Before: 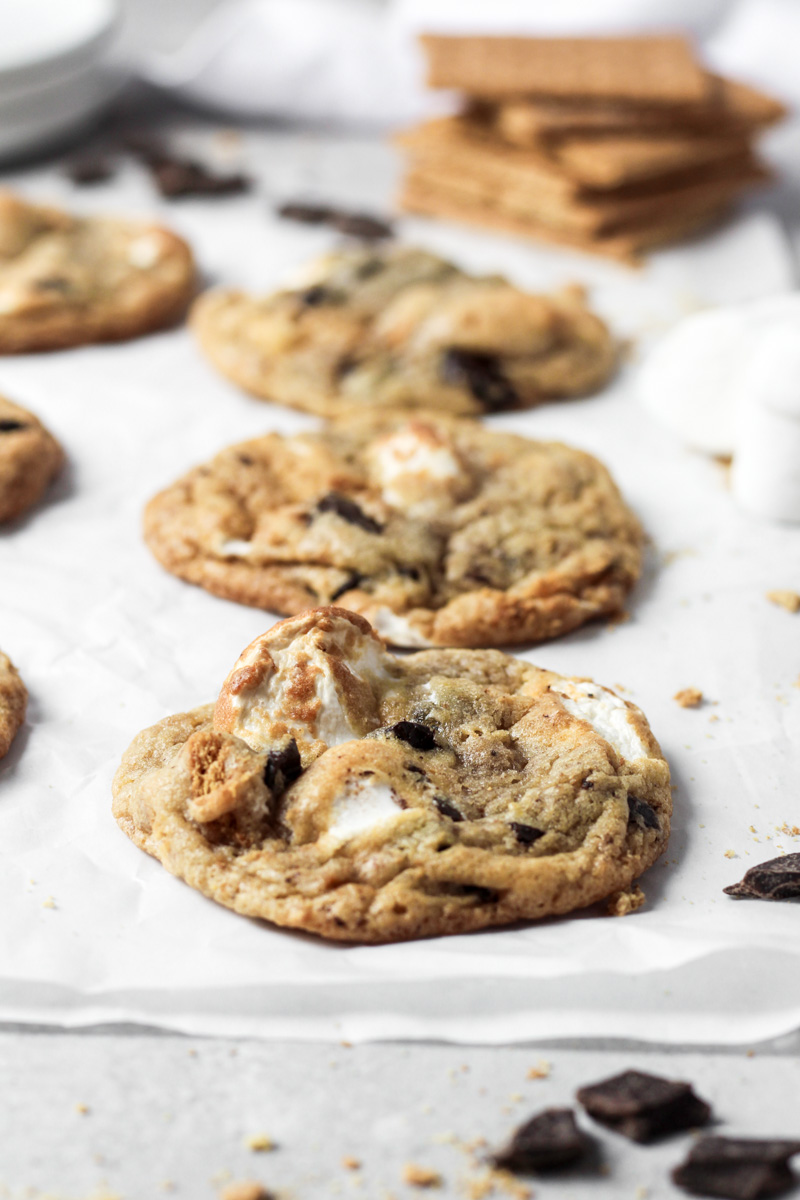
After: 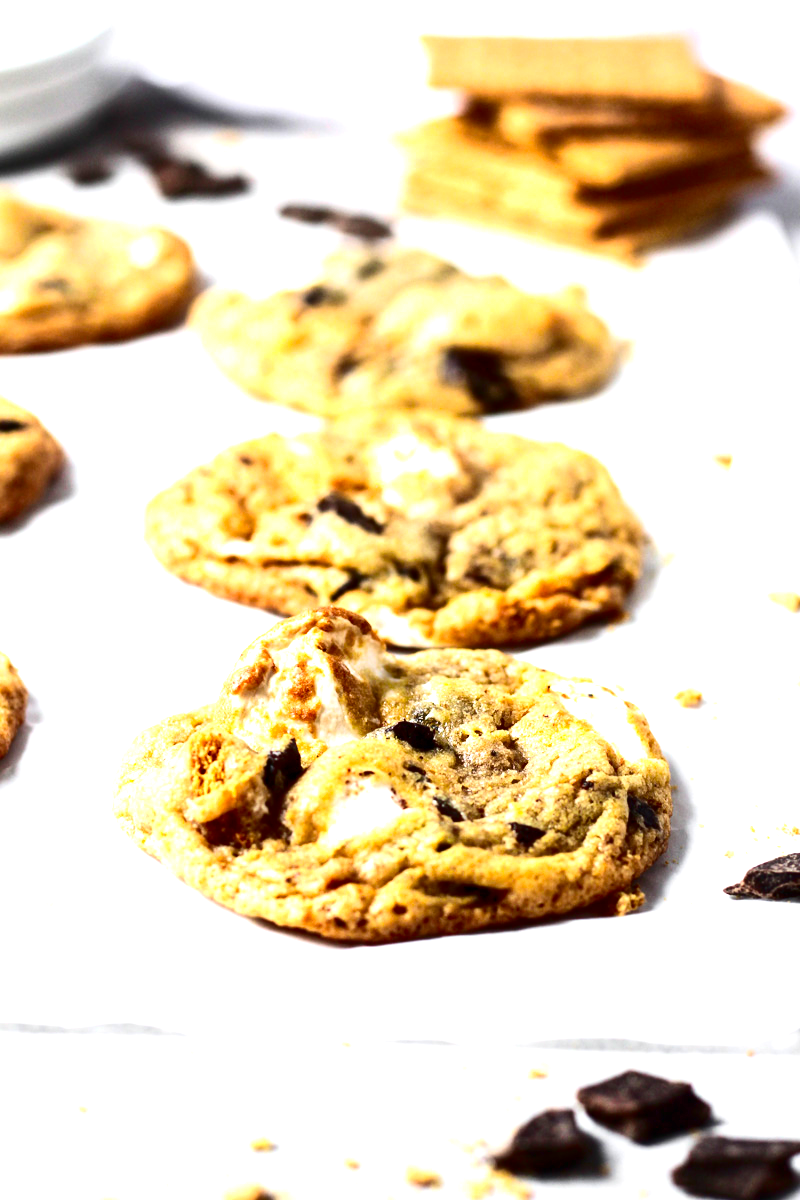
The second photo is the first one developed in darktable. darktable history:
exposure: black level correction 0, exposure 1.121 EV, compensate exposure bias true, compensate highlight preservation false
color zones: curves: ch0 [(0, 0.5) (0.143, 0.5) (0.286, 0.5) (0.429, 0.5) (0.571, 0.5) (0.714, 0.476) (0.857, 0.5) (1, 0.5)]; ch2 [(0, 0.5) (0.143, 0.5) (0.286, 0.5) (0.429, 0.5) (0.571, 0.5) (0.714, 0.487) (0.857, 0.5) (1, 0.5)]
color balance rgb: power › hue 311.19°, perceptual saturation grading › global saturation 25.026%
color correction: highlights a* 0.006, highlights b* -0.696
contrast brightness saturation: contrast 0.238, brightness -0.229, saturation 0.136
